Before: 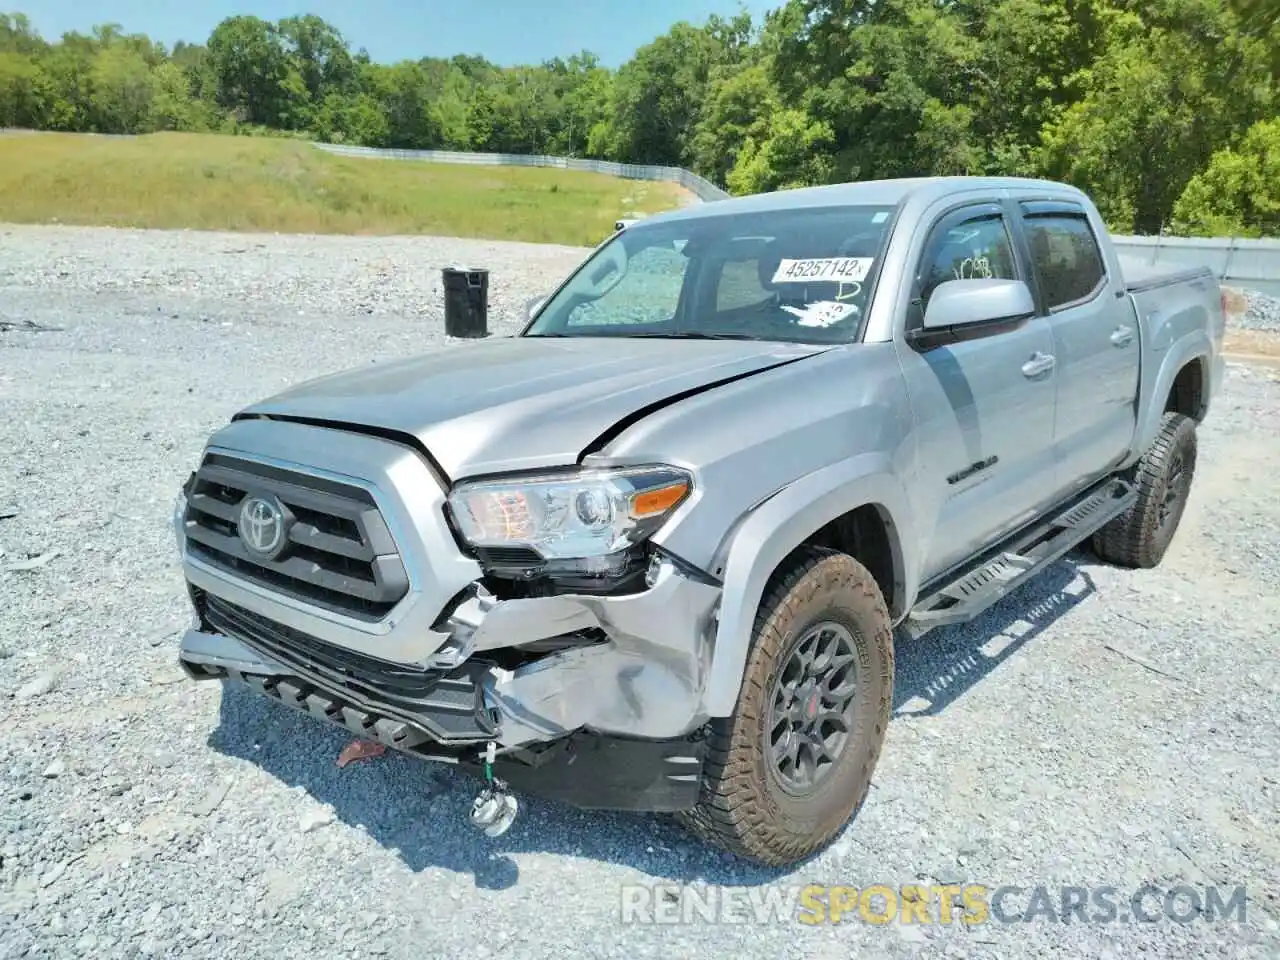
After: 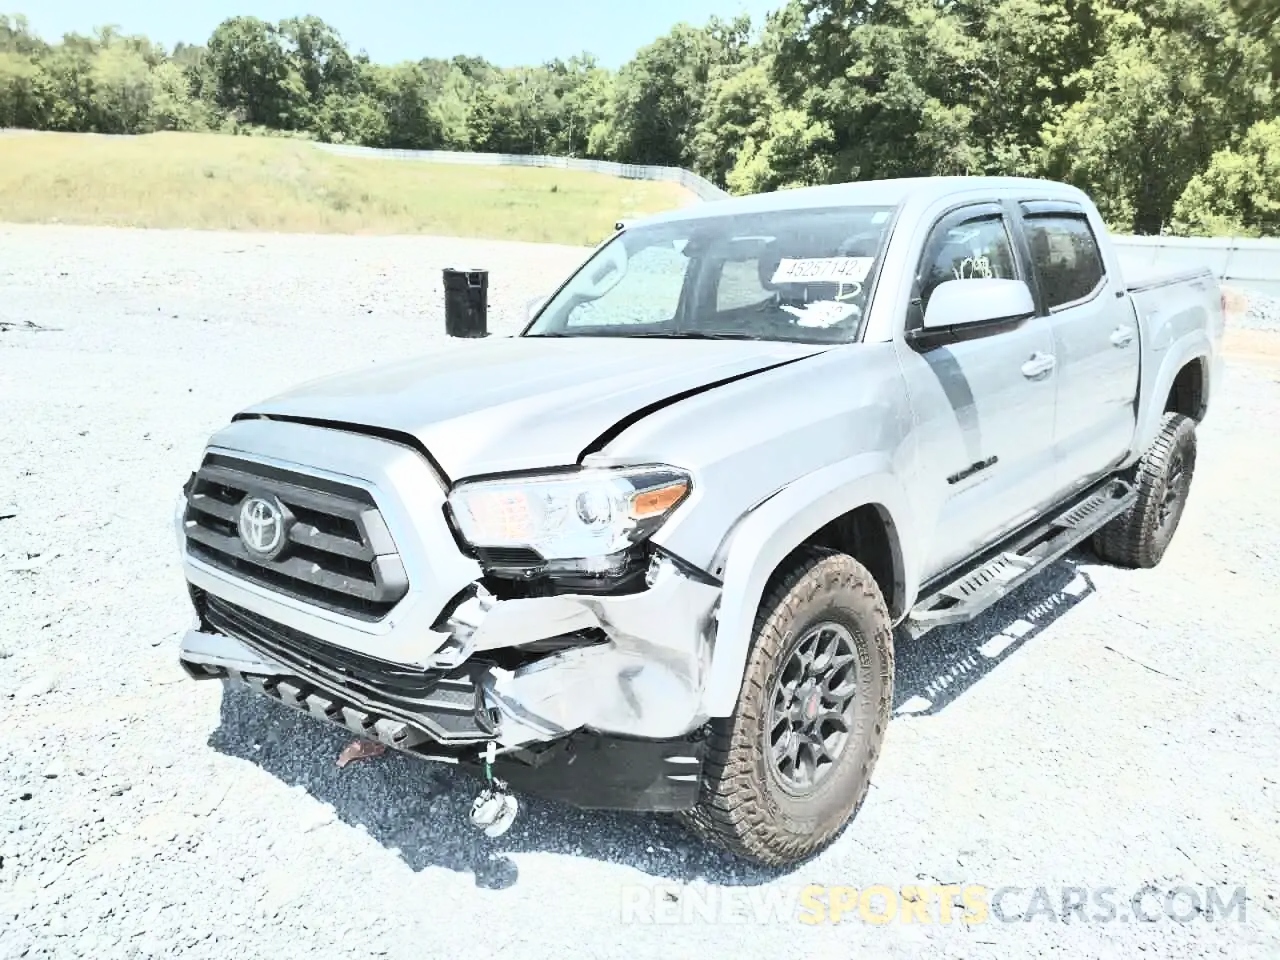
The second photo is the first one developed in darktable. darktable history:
exposure: exposure -0.242 EV, compensate highlight preservation false
contrast brightness saturation: contrast 0.57, brightness 0.57, saturation -0.34
